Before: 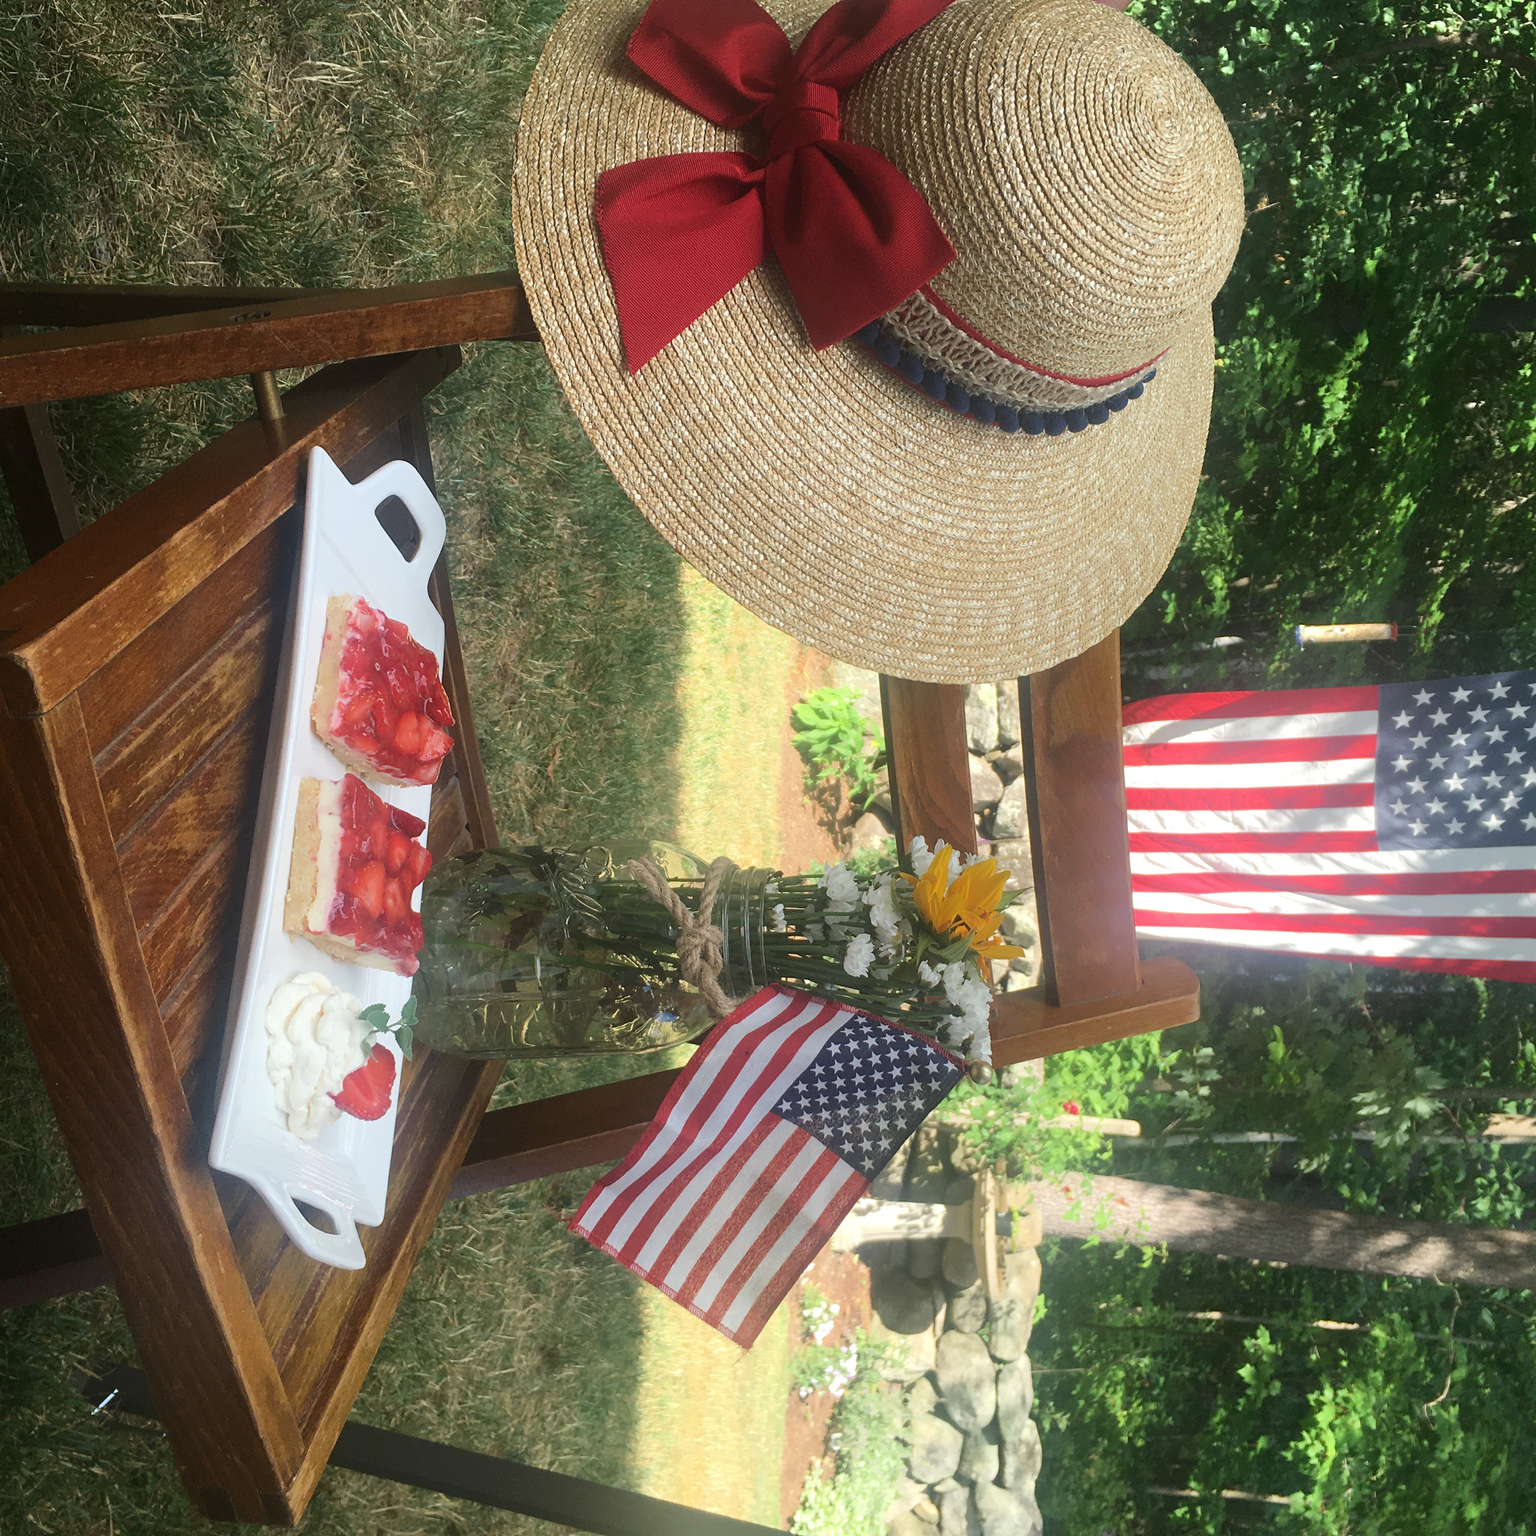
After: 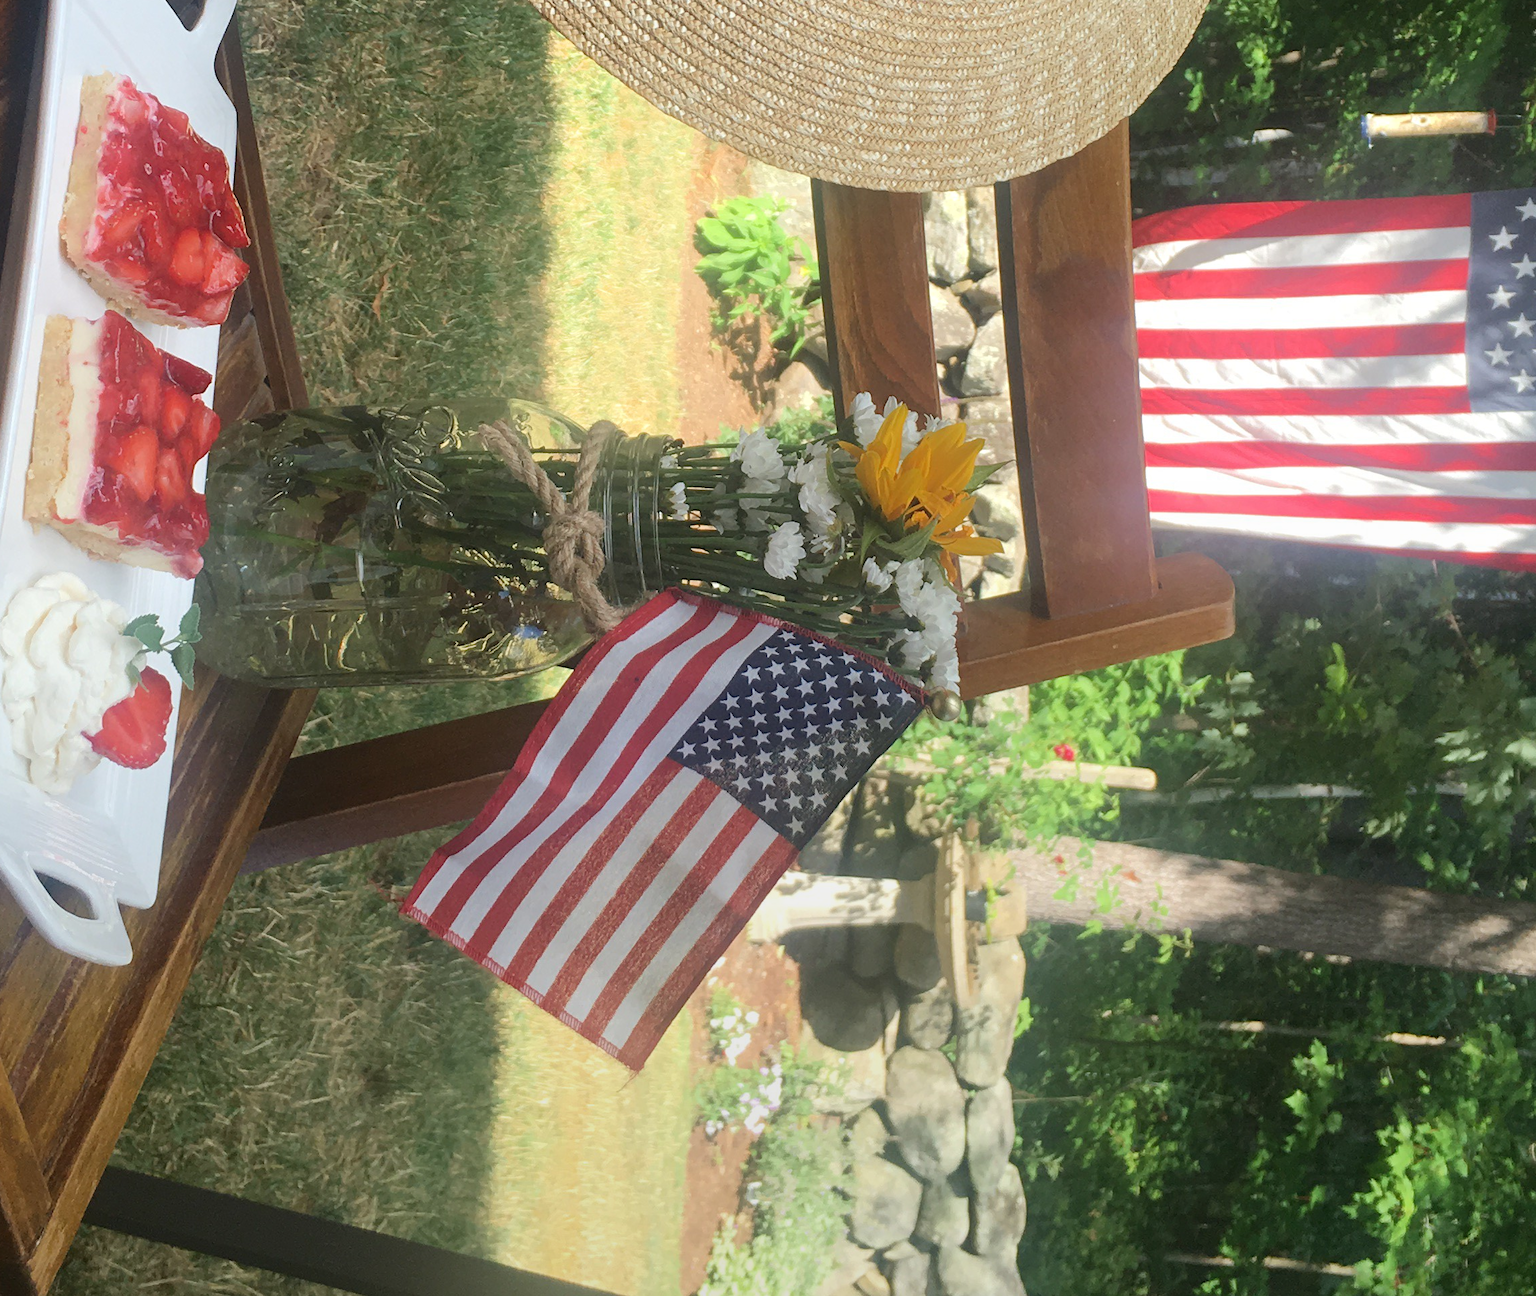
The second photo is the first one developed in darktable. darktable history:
tone equalizer: on, module defaults
crop and rotate: left 17.299%, top 35.115%, right 7.015%, bottom 1.024%
graduated density: rotation -180°, offset 24.95
